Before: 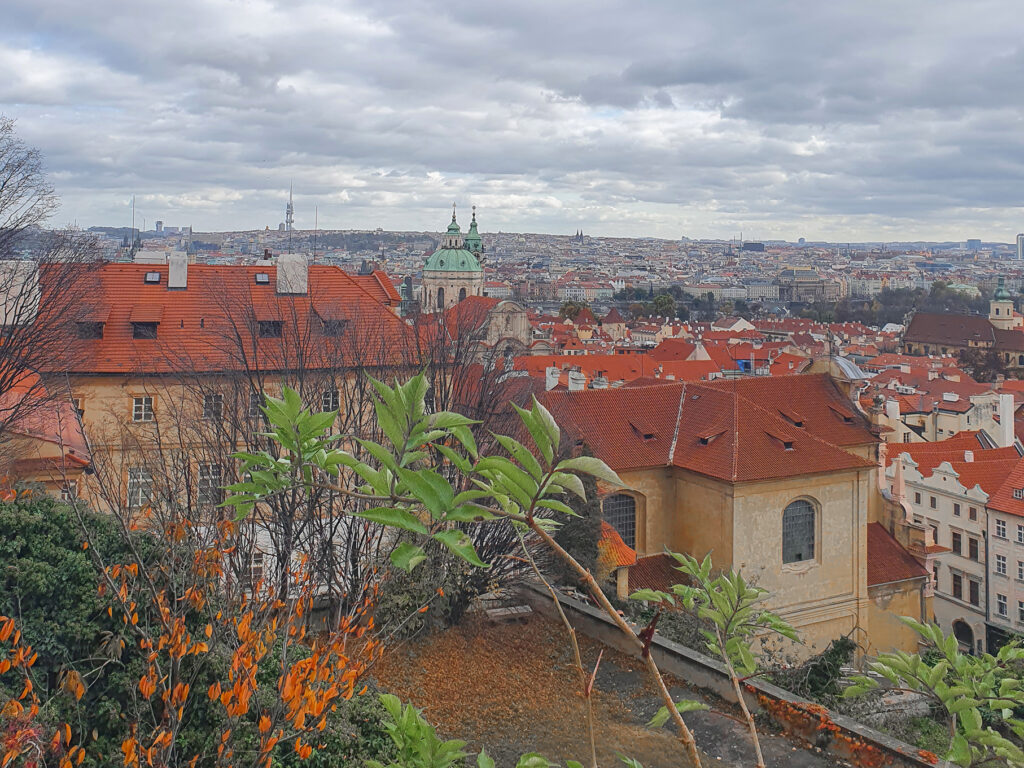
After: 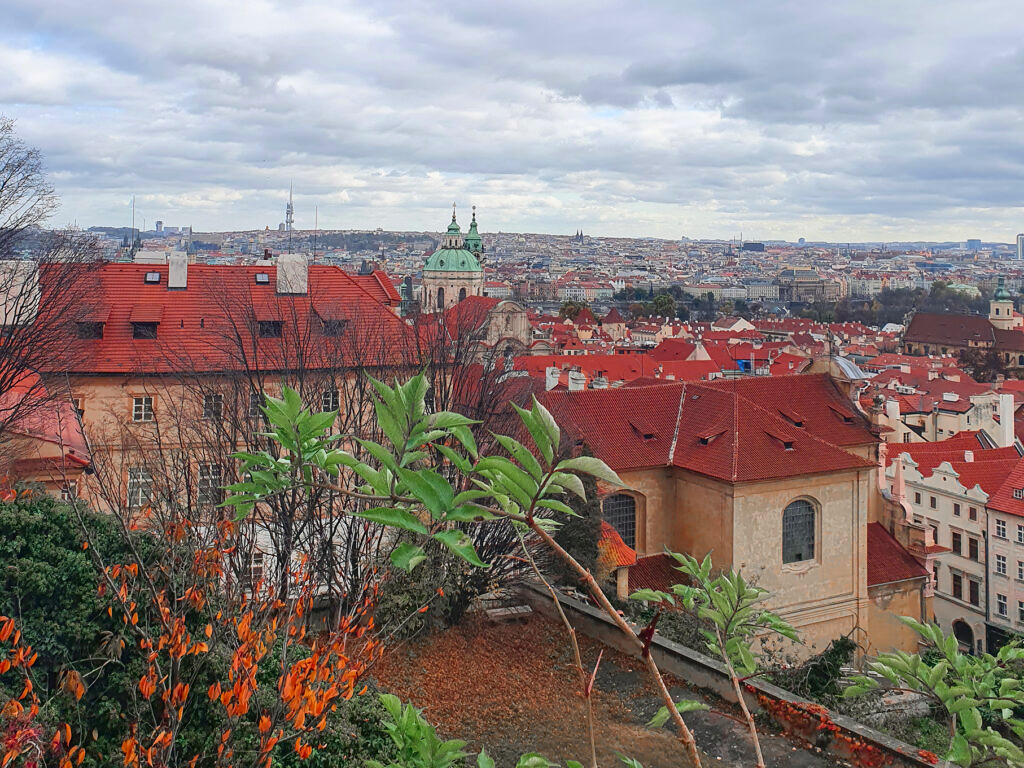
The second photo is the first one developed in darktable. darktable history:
tone curve: curves: ch0 [(0, 0) (0.059, 0.027) (0.178, 0.105) (0.292, 0.233) (0.485, 0.472) (0.837, 0.887) (1, 0.983)]; ch1 [(0, 0) (0.23, 0.166) (0.34, 0.298) (0.371, 0.334) (0.435, 0.413) (0.477, 0.469) (0.499, 0.498) (0.534, 0.551) (0.56, 0.585) (0.754, 0.801) (1, 1)]; ch2 [(0, 0) (0.431, 0.414) (0.498, 0.503) (0.524, 0.531) (0.568, 0.567) (0.6, 0.597) (0.65, 0.651) (0.752, 0.764) (1, 1)], color space Lab, independent channels, preserve colors none
